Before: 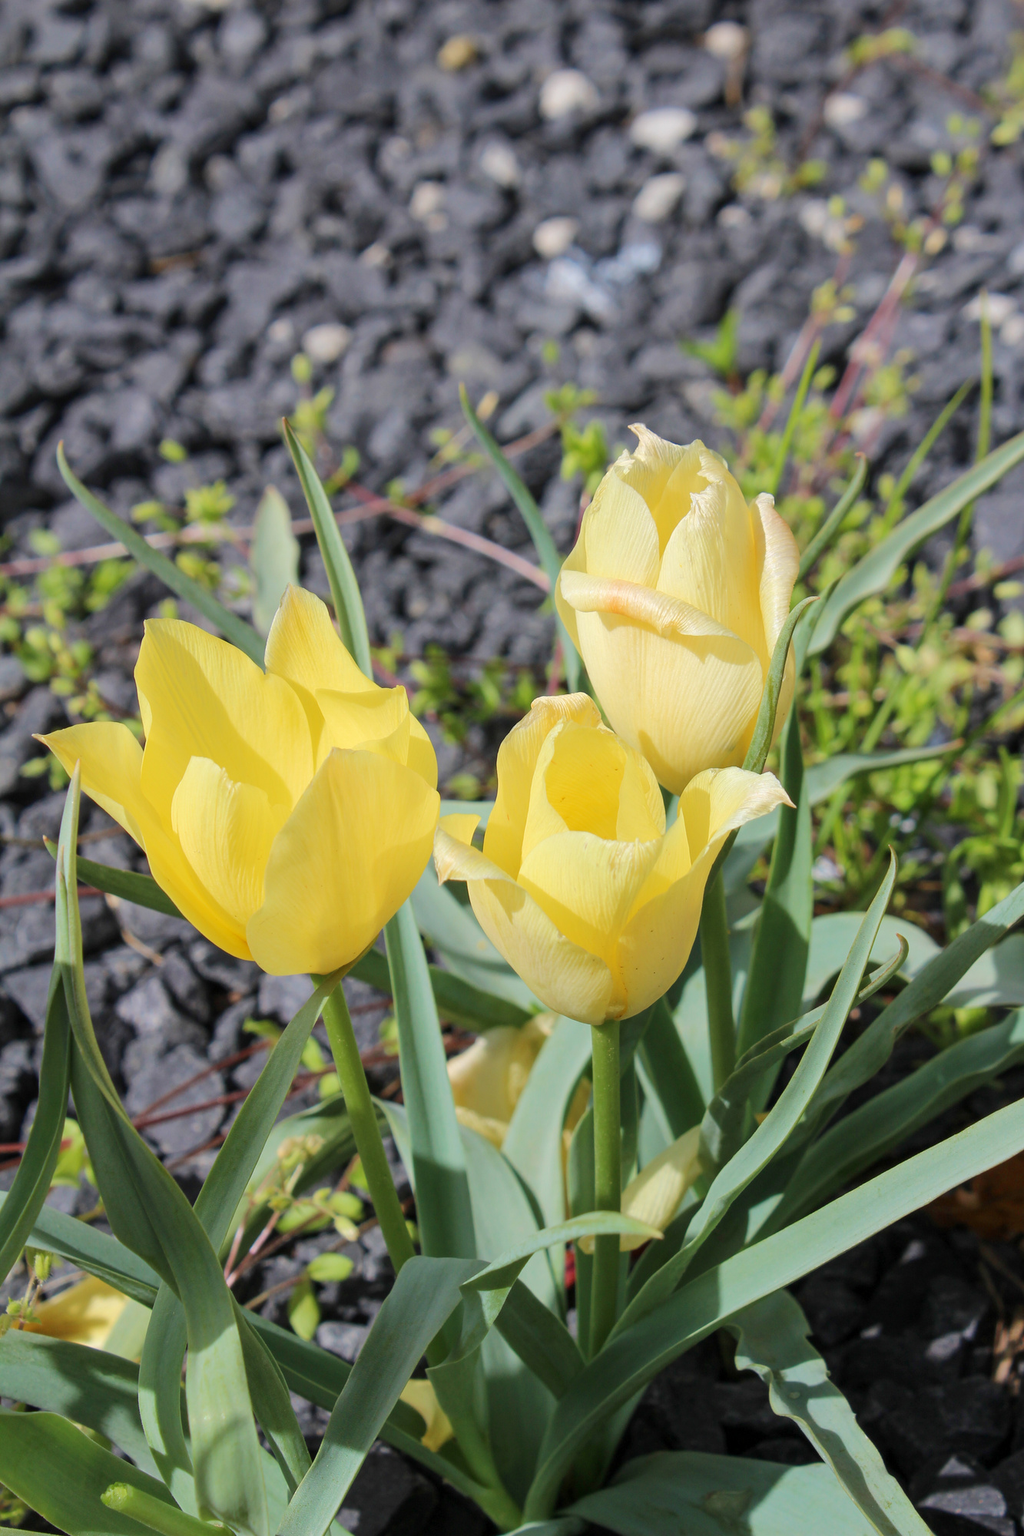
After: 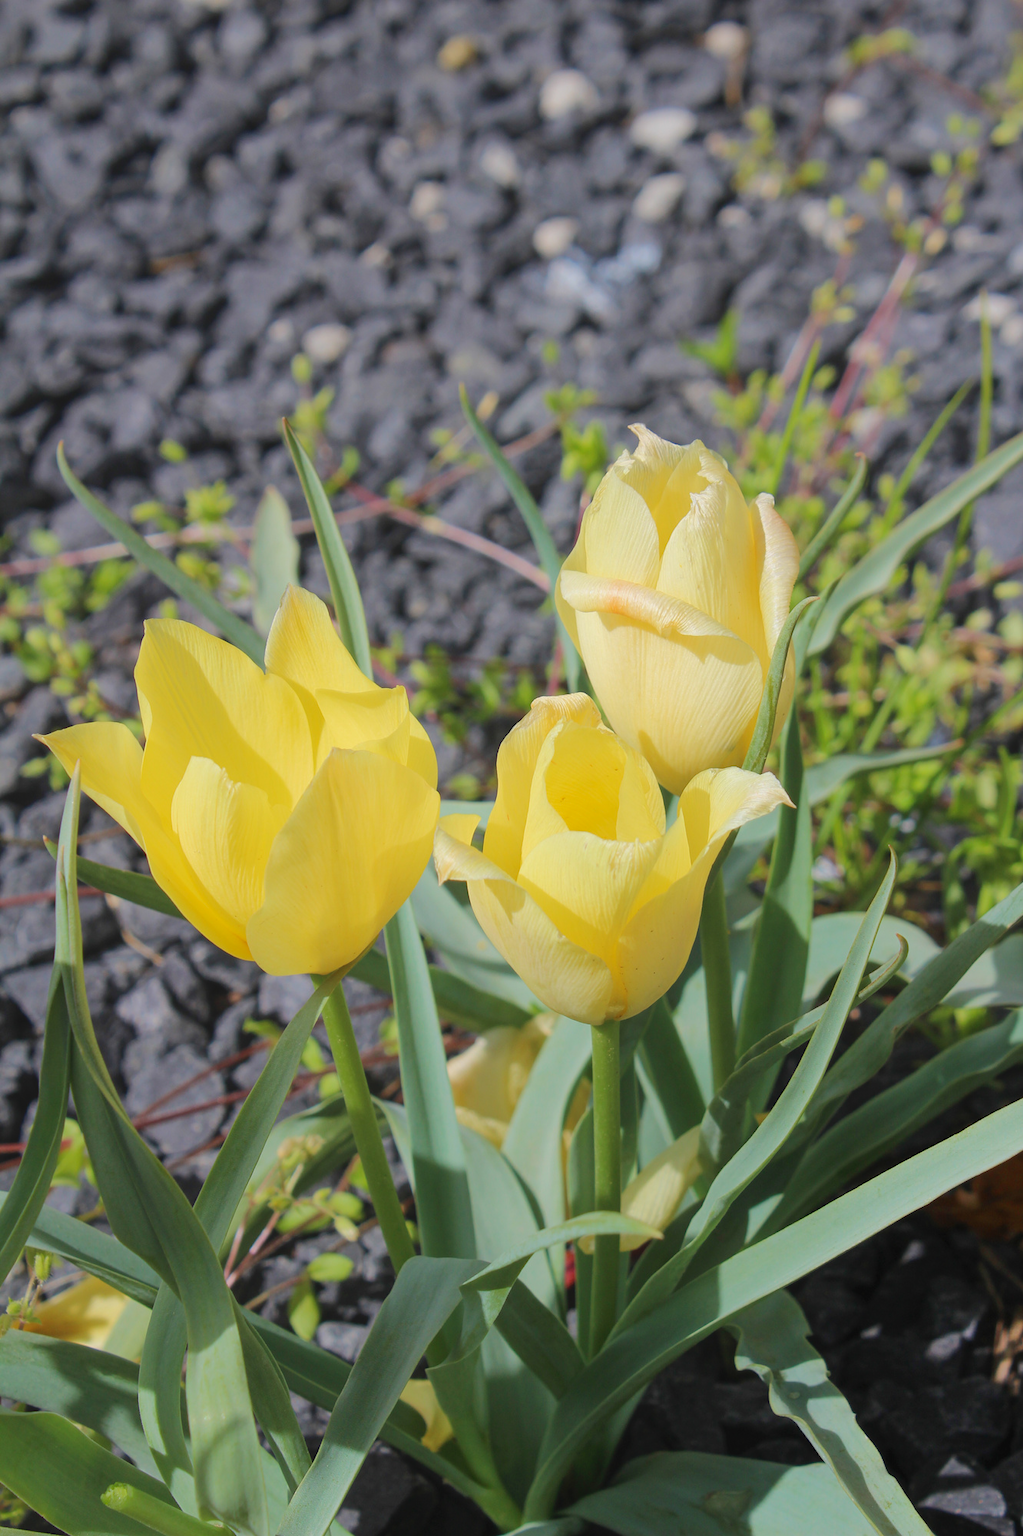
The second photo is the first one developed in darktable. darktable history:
contrast equalizer: y [[0.46, 0.454, 0.451, 0.451, 0.455, 0.46], [0.5 ×6], [0.5 ×6], [0 ×6], [0 ×6]]
shadows and highlights: shadows 32, highlights -32, soften with gaussian
